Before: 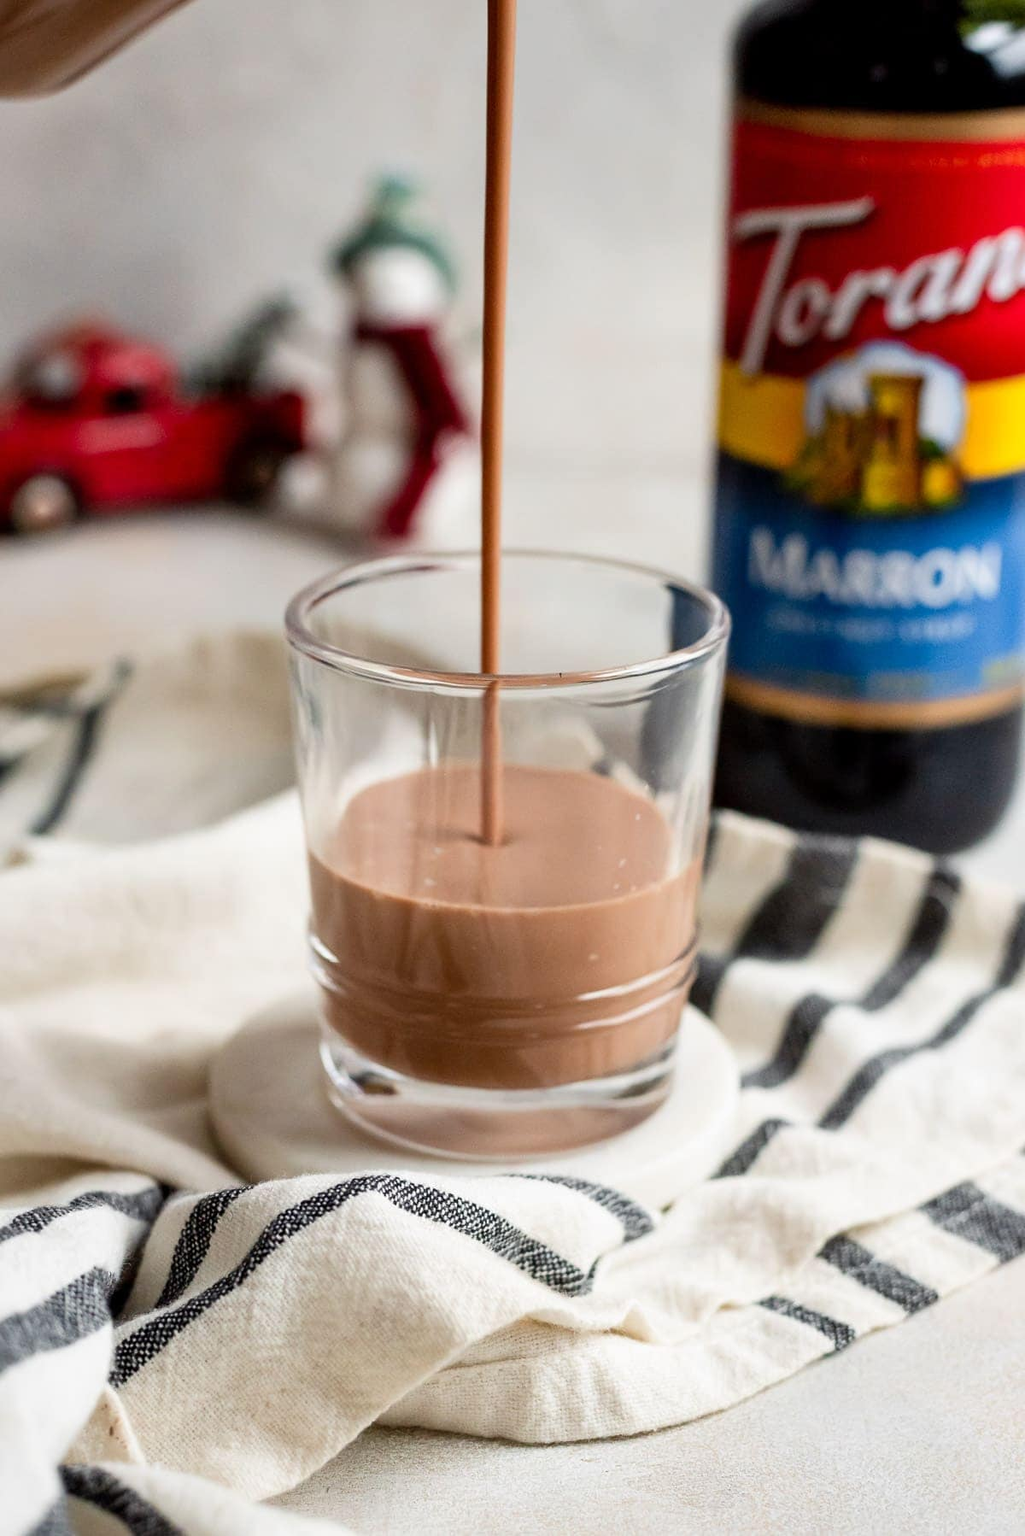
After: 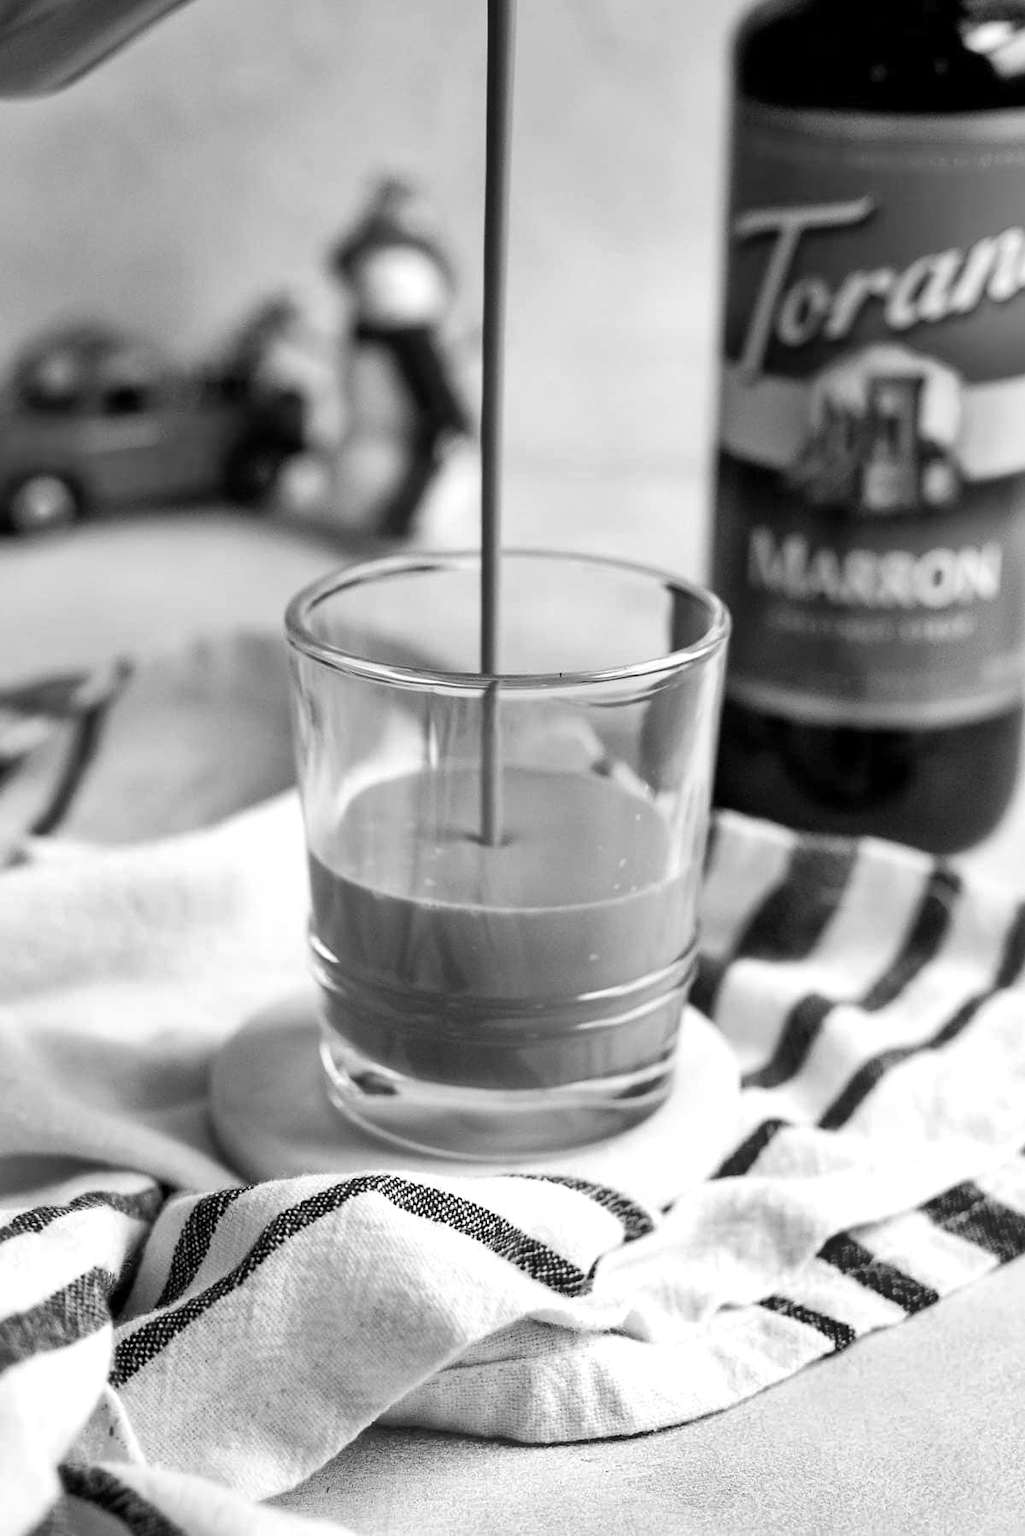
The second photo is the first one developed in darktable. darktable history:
monochrome: on, module defaults
exposure: exposure 0.2 EV, compensate highlight preservation false
shadows and highlights: low approximation 0.01, soften with gaussian
